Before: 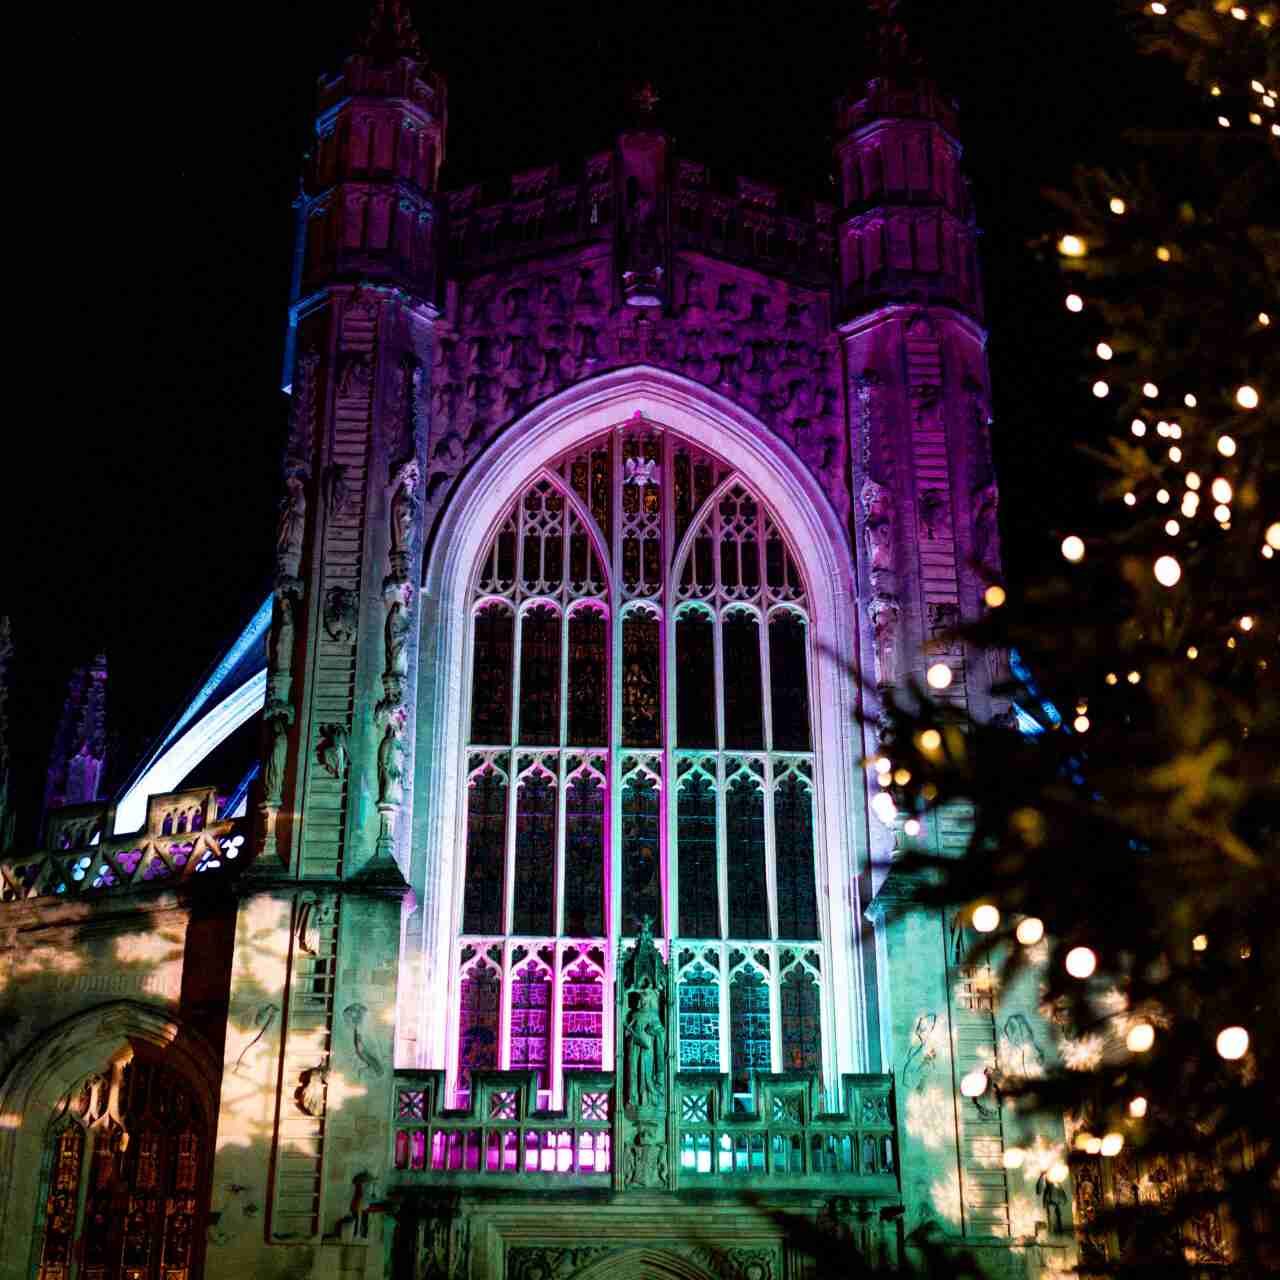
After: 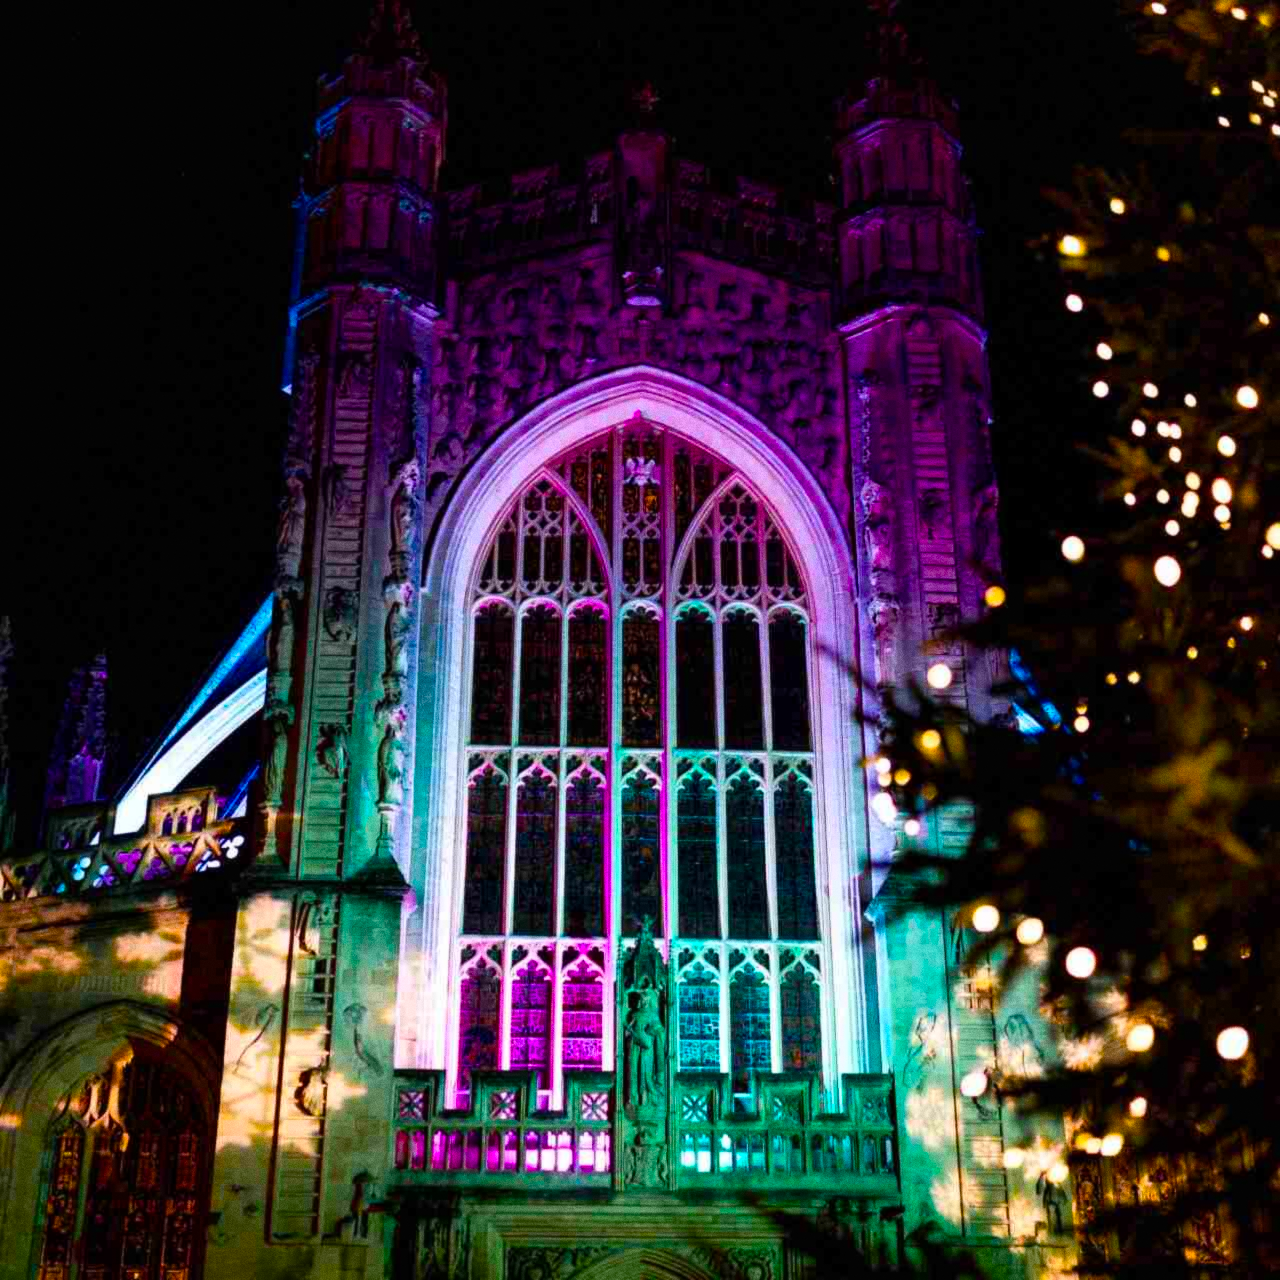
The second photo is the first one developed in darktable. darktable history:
lowpass: radius 0.5, unbound 0
color balance rgb: linear chroma grading › global chroma 15%, perceptual saturation grading › global saturation 30%
grain: coarseness 0.09 ISO
